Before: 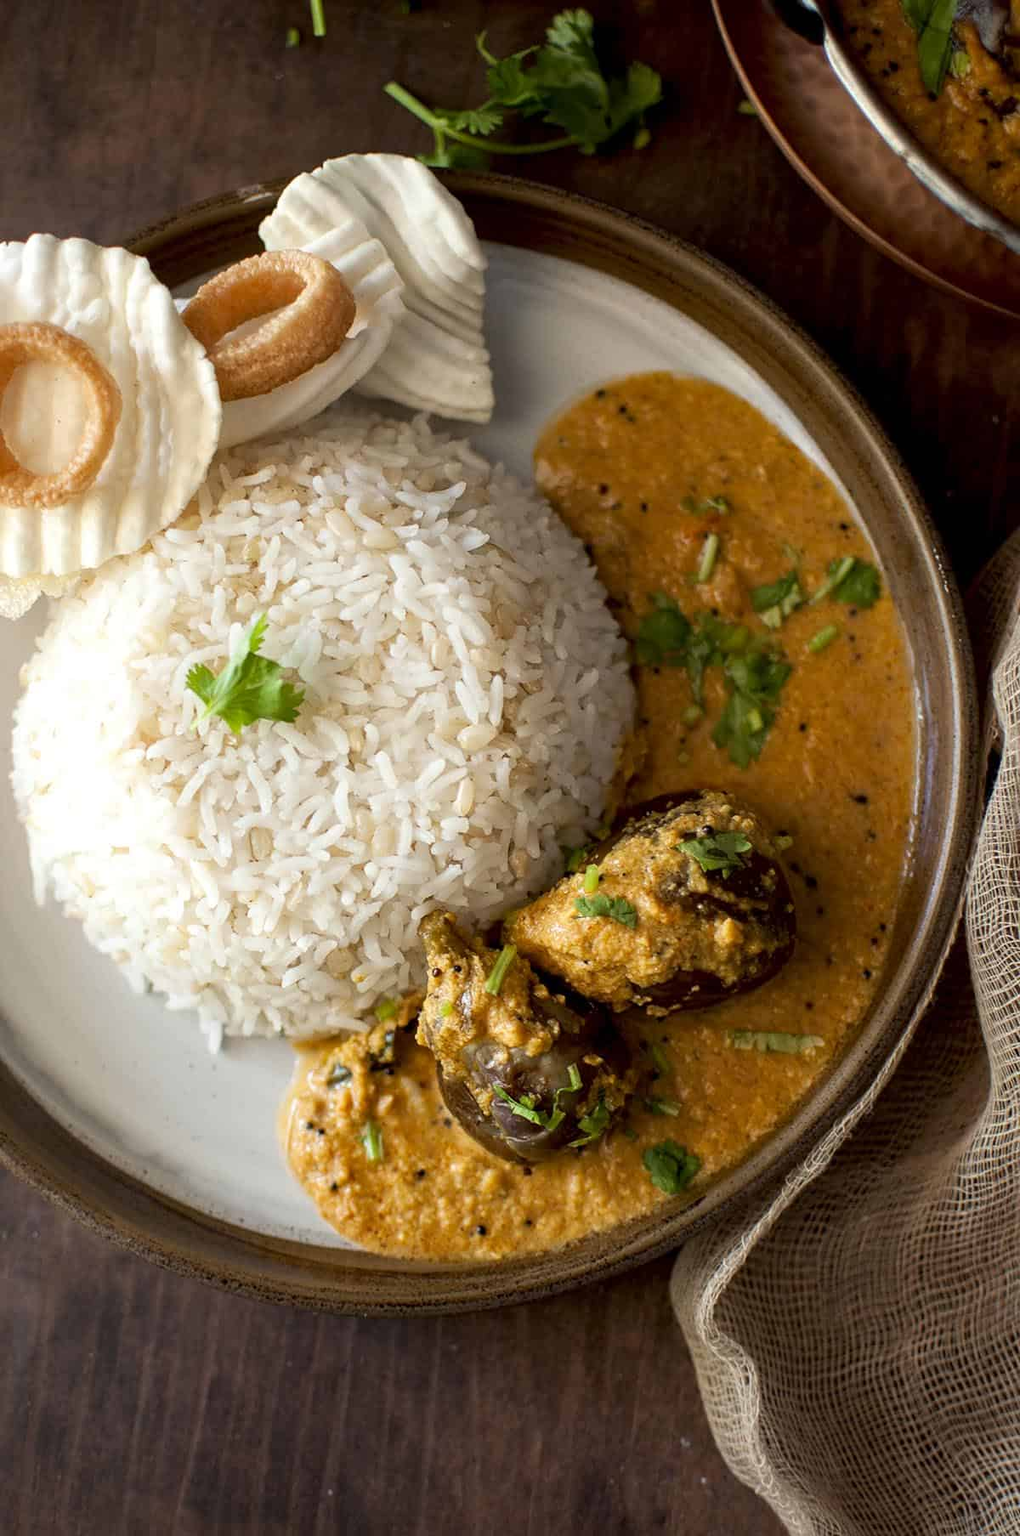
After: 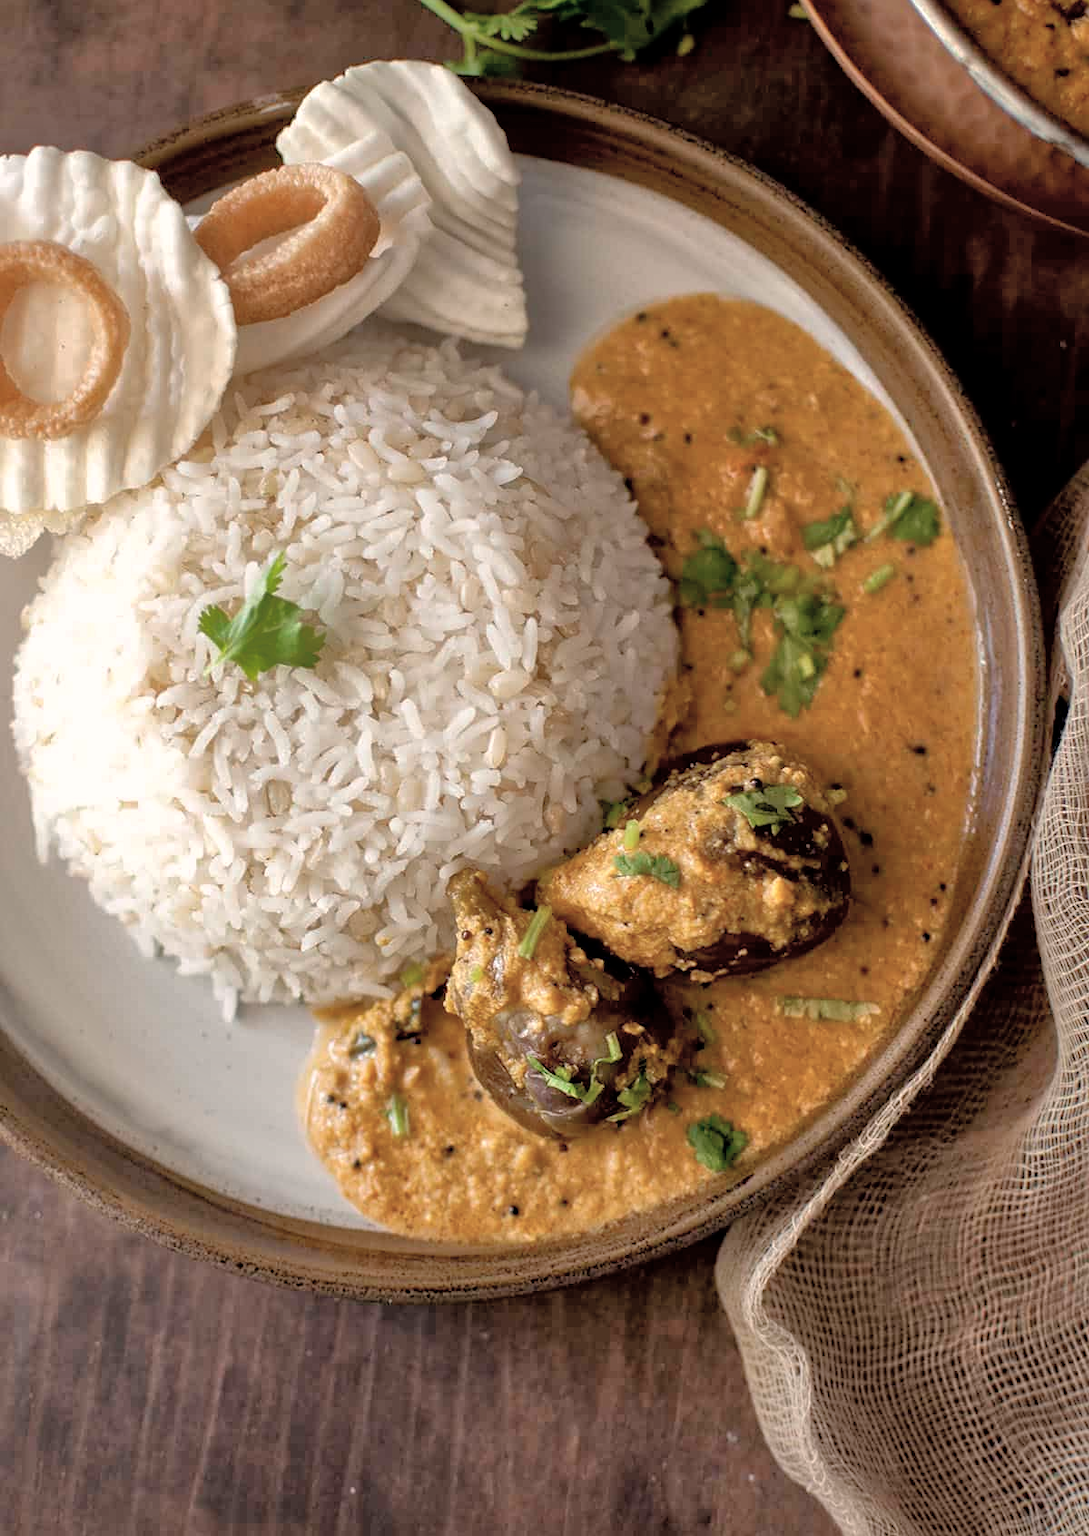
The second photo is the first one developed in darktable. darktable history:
tone equalizer: -7 EV 0.155 EV, -6 EV 0.574 EV, -5 EV 1.13 EV, -4 EV 1.36 EV, -3 EV 1.16 EV, -2 EV 0.6 EV, -1 EV 0.156 EV
crop and rotate: top 6.319%
color correction: highlights a* 5.5, highlights b* 5.16, saturation 0.636
shadows and highlights: shadows 29.88
